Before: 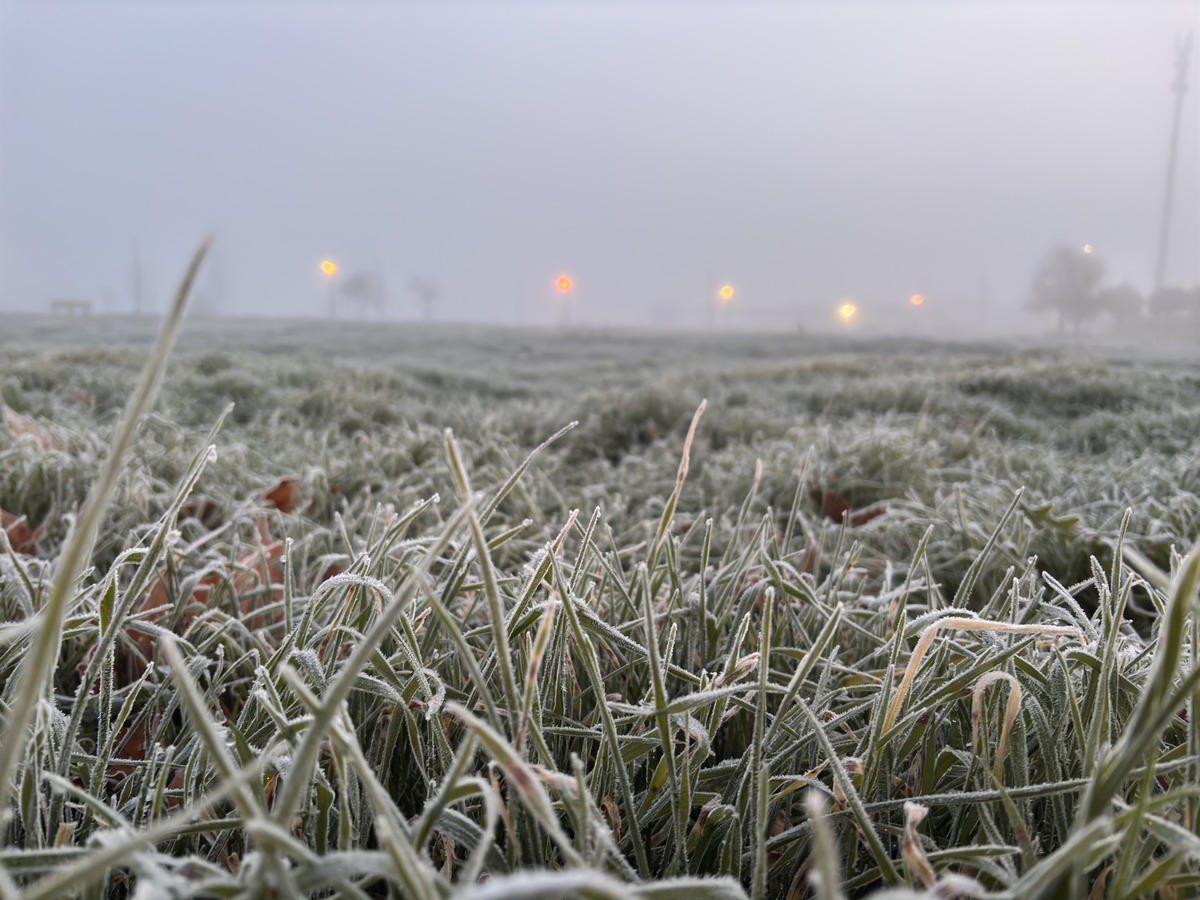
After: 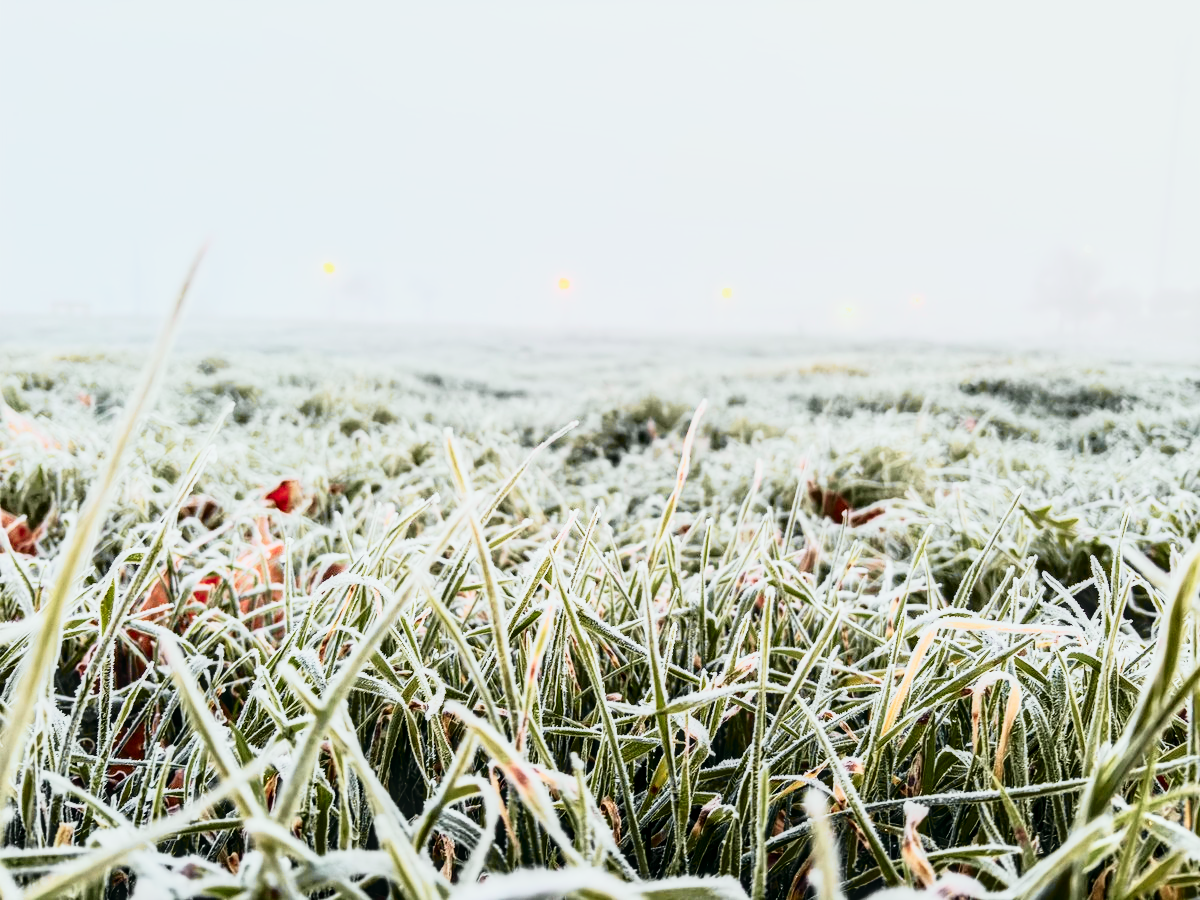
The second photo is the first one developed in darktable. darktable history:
base curve: curves: ch0 [(0, 0) (0.007, 0.004) (0.027, 0.03) (0.046, 0.07) (0.207, 0.54) (0.442, 0.872) (0.673, 0.972) (1, 1)], preserve colors none
tone curve: curves: ch0 [(0, 0) (0.081, 0.044) (0.192, 0.125) (0.283, 0.238) (0.416, 0.449) (0.495, 0.524) (0.661, 0.756) (0.788, 0.87) (1, 0.951)]; ch1 [(0, 0) (0.161, 0.092) (0.35, 0.33) (0.392, 0.392) (0.427, 0.426) (0.479, 0.472) (0.505, 0.497) (0.521, 0.524) (0.567, 0.56) (0.583, 0.592) (0.625, 0.627) (0.678, 0.733) (1, 1)]; ch2 [(0, 0) (0.346, 0.362) (0.404, 0.427) (0.502, 0.499) (0.531, 0.523) (0.544, 0.561) (0.58, 0.59) (0.629, 0.642) (0.717, 0.678) (1, 1)], color space Lab, independent channels, preserve colors none
local contrast: detail 130%
